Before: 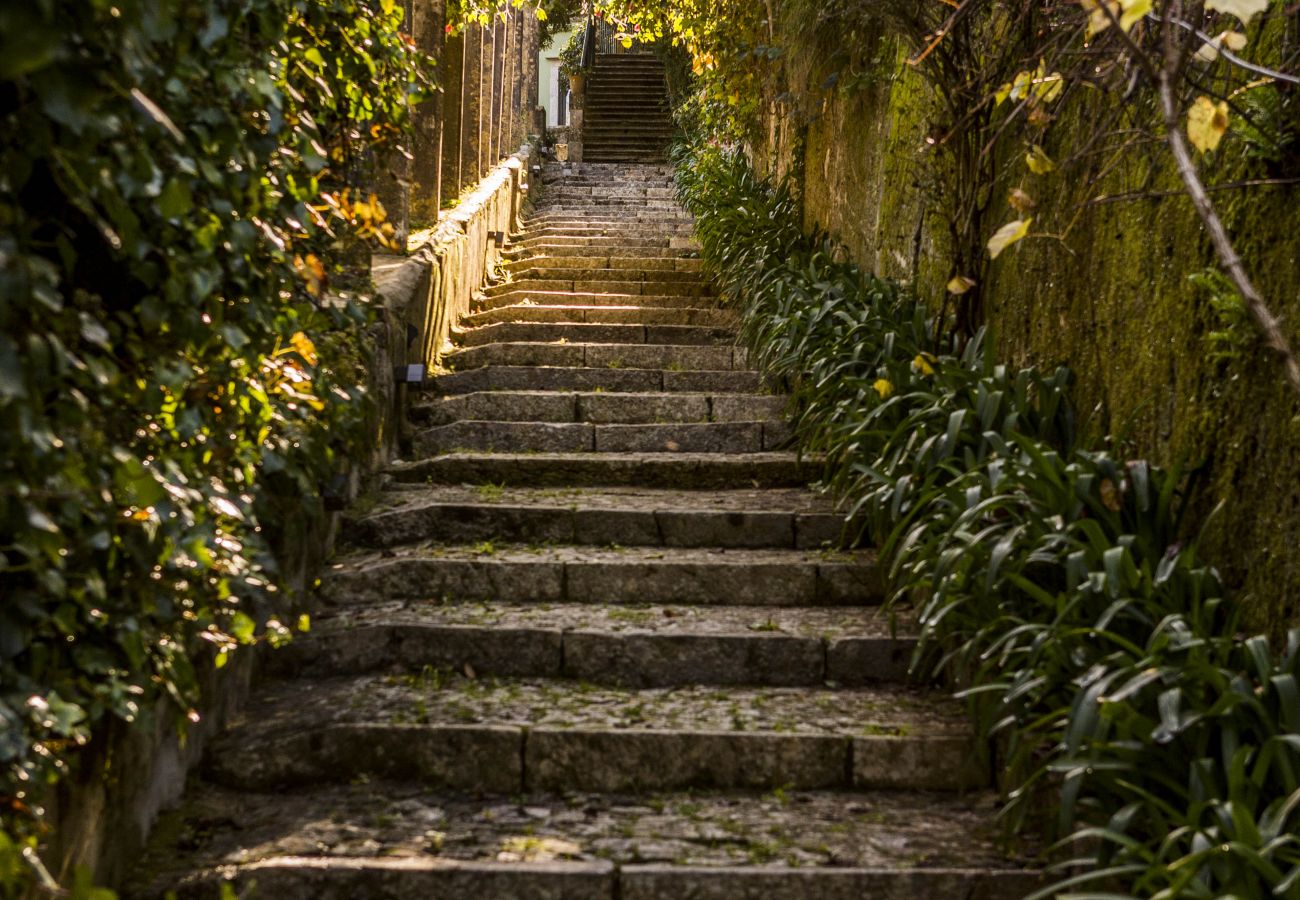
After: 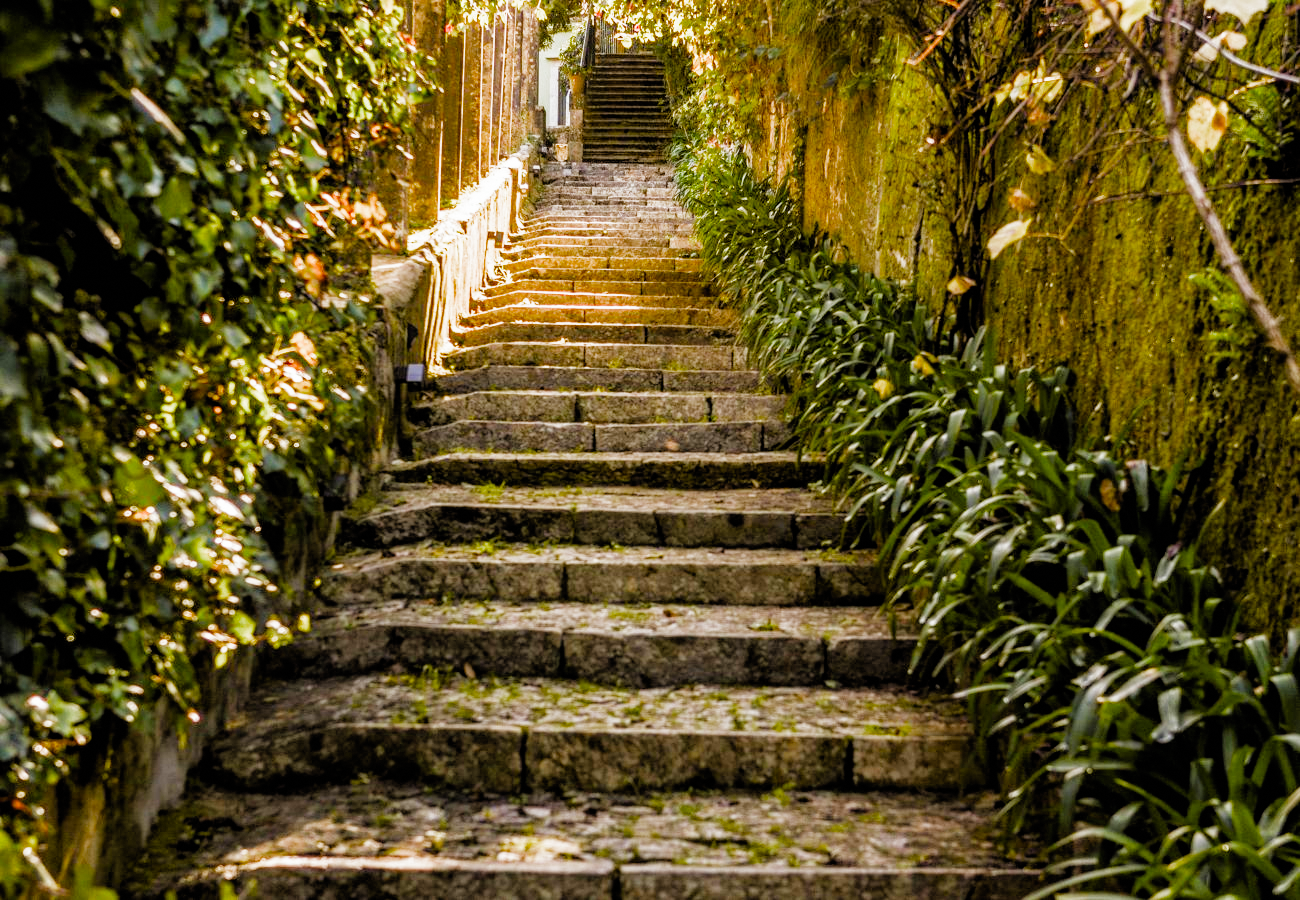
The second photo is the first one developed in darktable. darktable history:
exposure: black level correction 0, exposure 1.55 EV, compensate exposure bias true, compensate highlight preservation false
filmic rgb: black relative exposure -4.4 EV, white relative exposure 5 EV, threshold 3 EV, hardness 2.23, latitude 40.06%, contrast 1.15, highlights saturation mix 10%, shadows ↔ highlights balance 1.04%, preserve chrominance RGB euclidean norm (legacy), color science v4 (2020), enable highlight reconstruction true
color correction: highlights a* -0.137, highlights b* 0.137
grain: coarseness 0.81 ISO, strength 1.34%, mid-tones bias 0%
